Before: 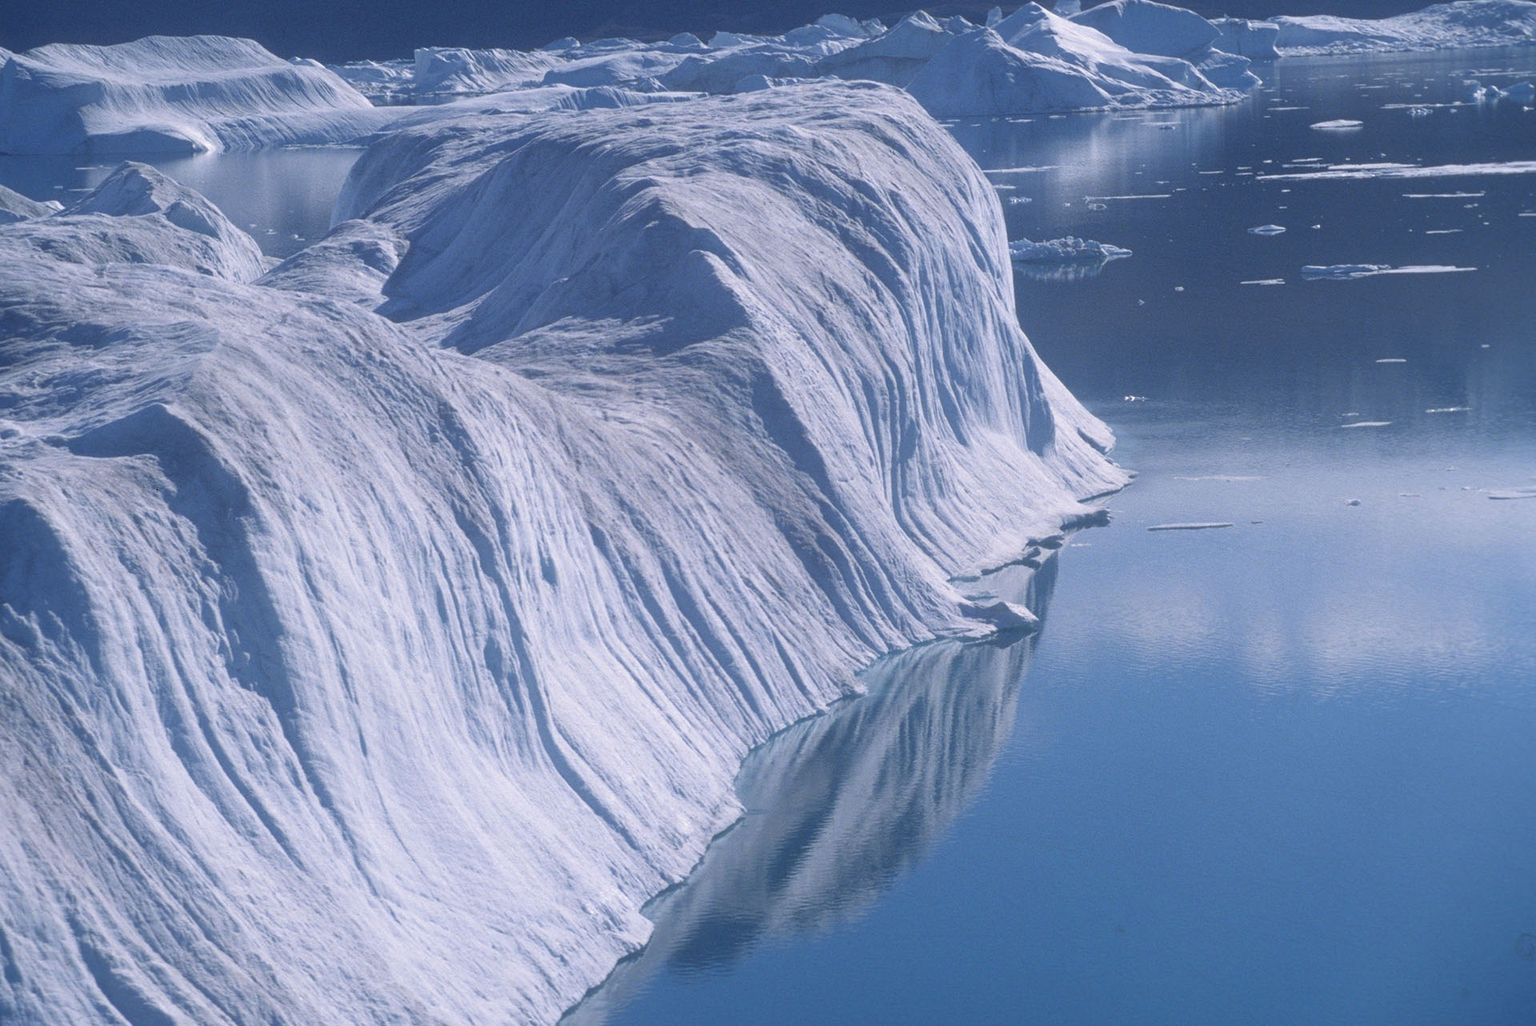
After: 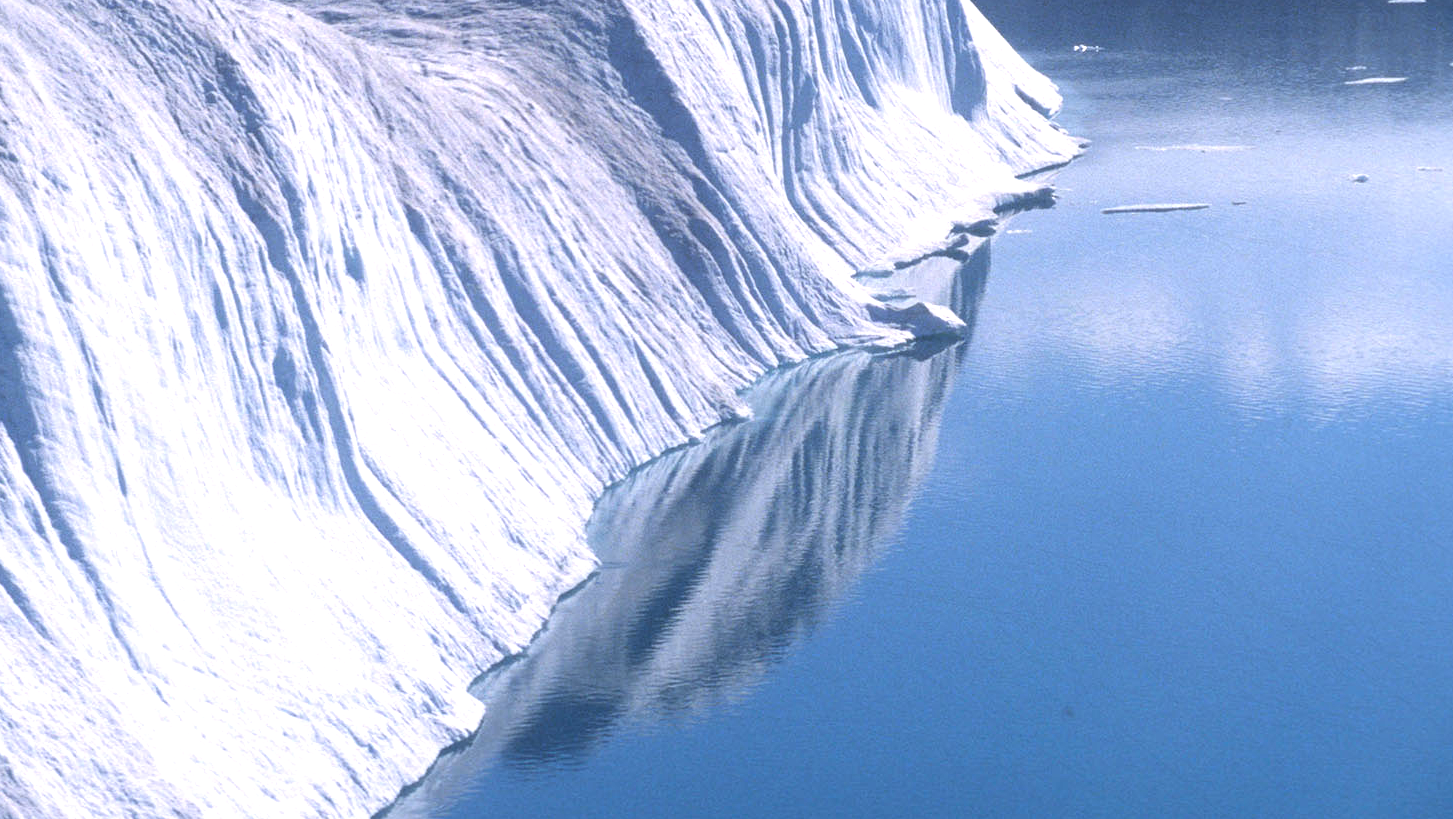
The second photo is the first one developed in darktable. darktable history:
tone equalizer: -8 EV -0.75 EV, -7 EV -0.7 EV, -6 EV -0.6 EV, -5 EV -0.4 EV, -3 EV 0.4 EV, -2 EV 0.6 EV, -1 EV 0.7 EV, +0 EV 0.75 EV, edges refinement/feathering 500, mask exposure compensation -1.57 EV, preserve details no
color correction: highlights a* 0.816, highlights b* 2.78, saturation 1.1
crop and rotate: left 17.299%, top 35.115%, right 7.015%, bottom 1.024%
levels: levels [0.016, 0.484, 0.953]
